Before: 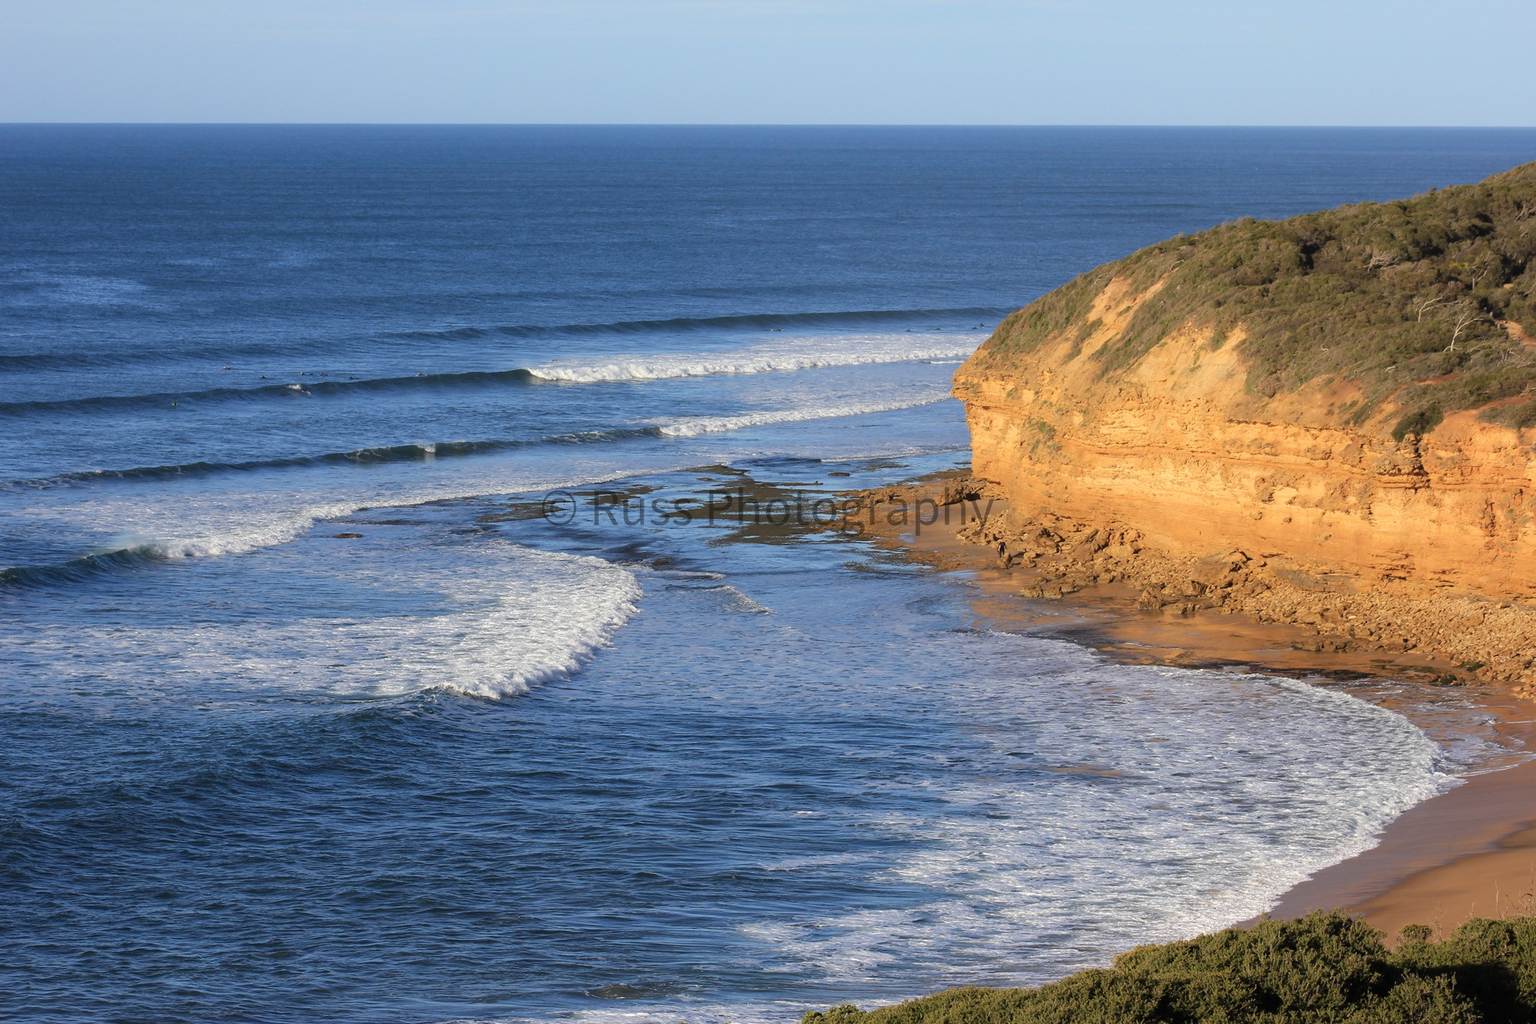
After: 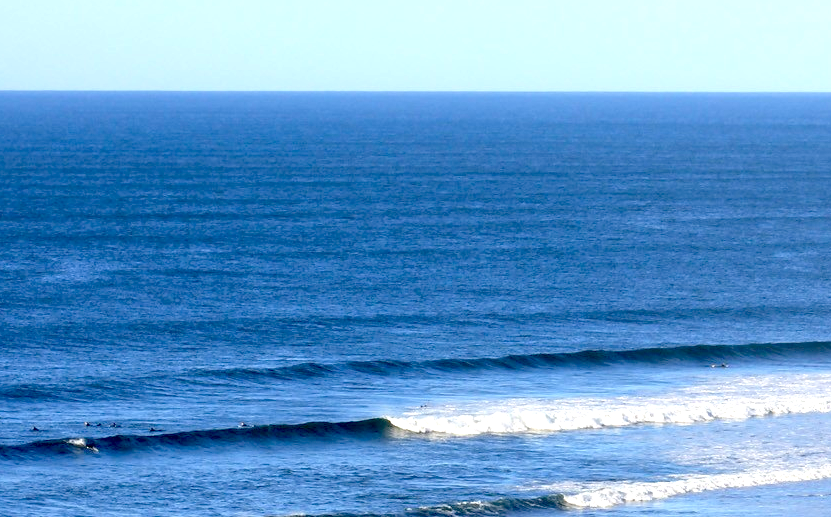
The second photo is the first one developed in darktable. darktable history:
crop: left 15.452%, top 5.459%, right 43.956%, bottom 56.62%
exposure: black level correction 0.035, exposure 0.9 EV, compensate highlight preservation false
